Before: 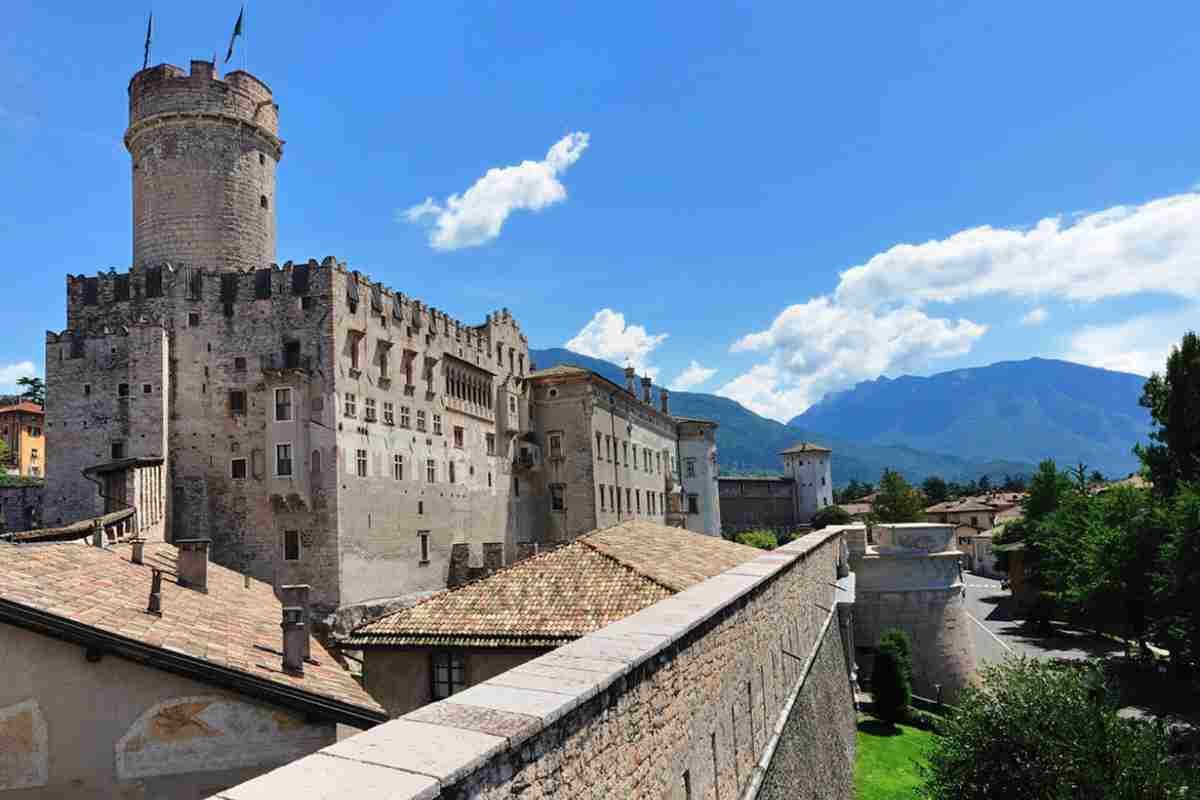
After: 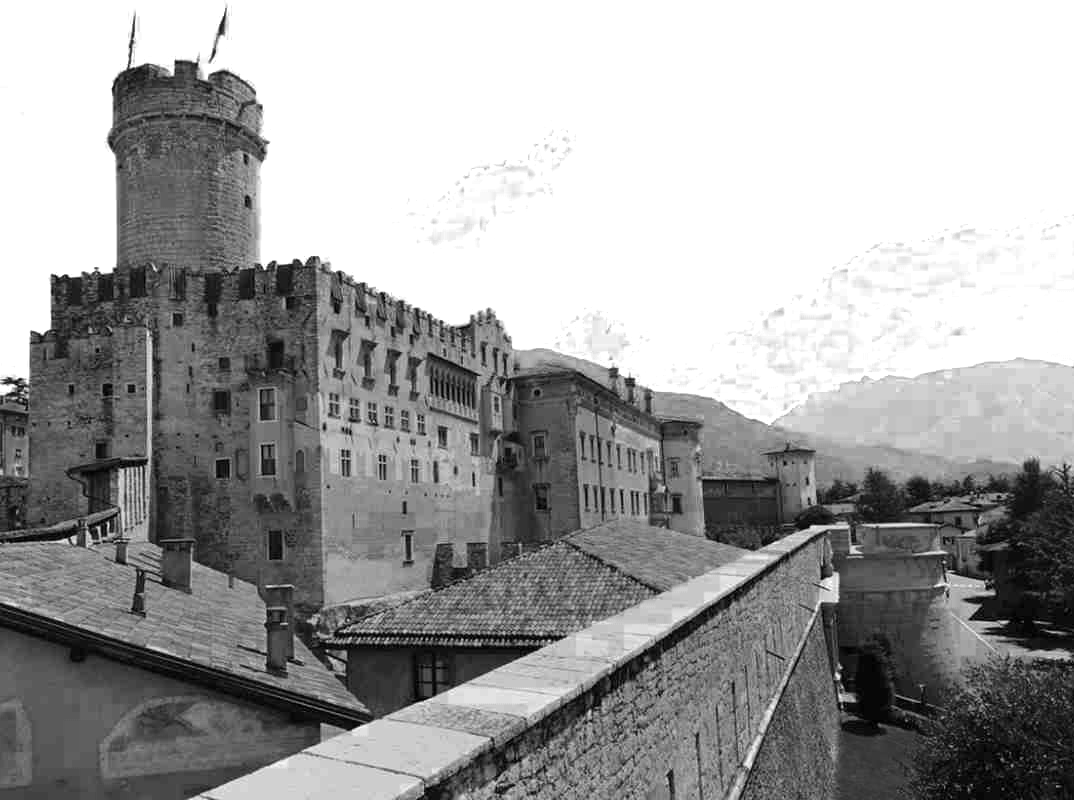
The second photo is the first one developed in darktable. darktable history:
crop and rotate: left 1.389%, right 9.092%
color zones: curves: ch0 [(0.287, 0.048) (0.493, 0.484) (0.737, 0.816)]; ch1 [(0, 0) (0.143, 0) (0.286, 0) (0.429, 0) (0.571, 0) (0.714, 0) (0.857, 0)]
